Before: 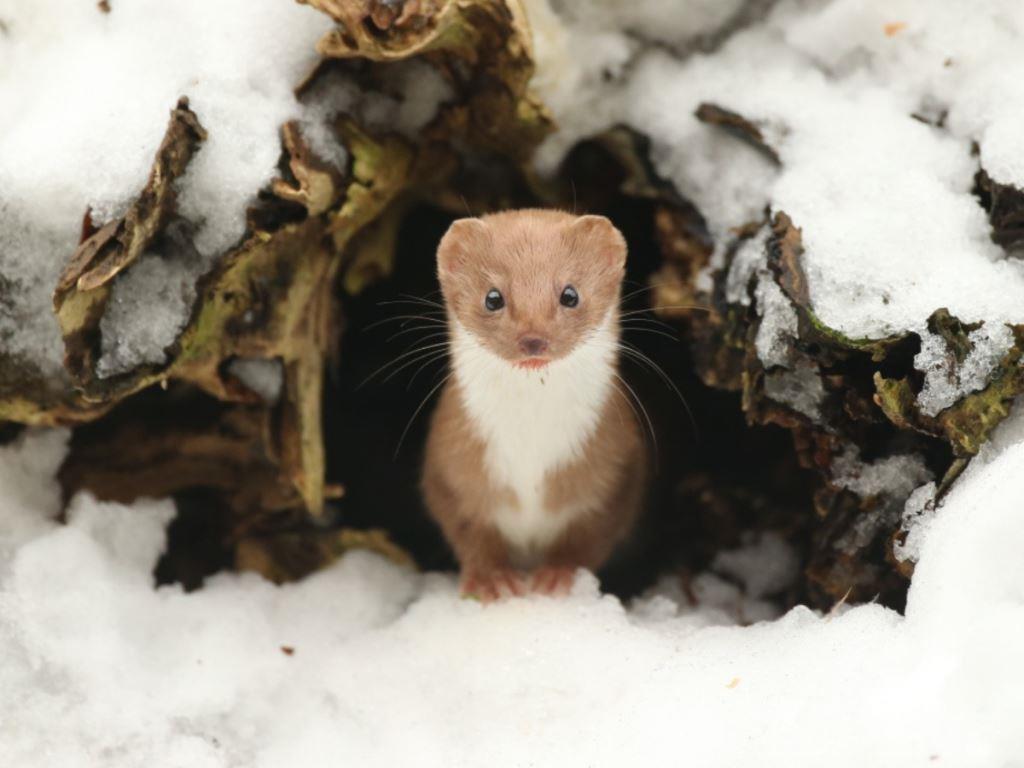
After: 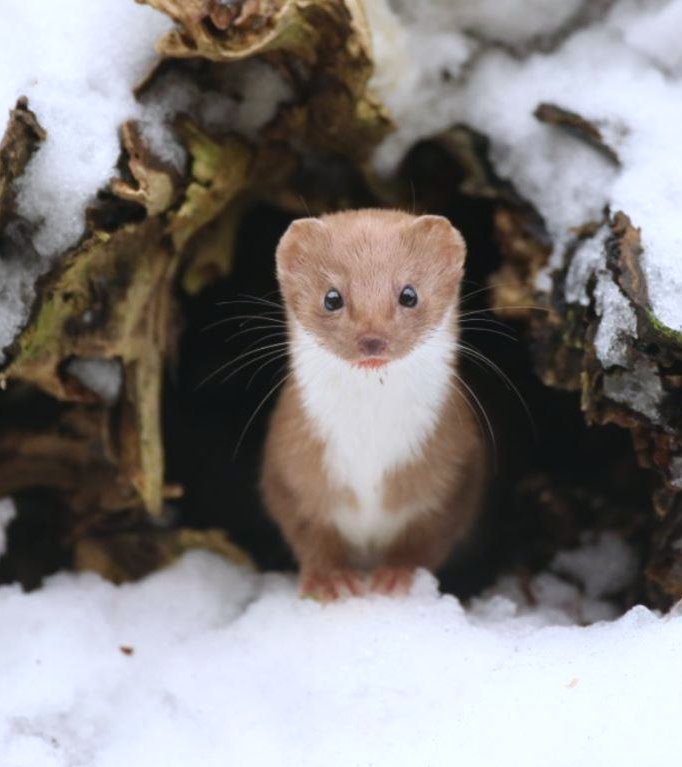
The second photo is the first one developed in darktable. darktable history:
crop and rotate: left 15.754%, right 17.579%
white balance: red 0.967, blue 1.119, emerald 0.756
